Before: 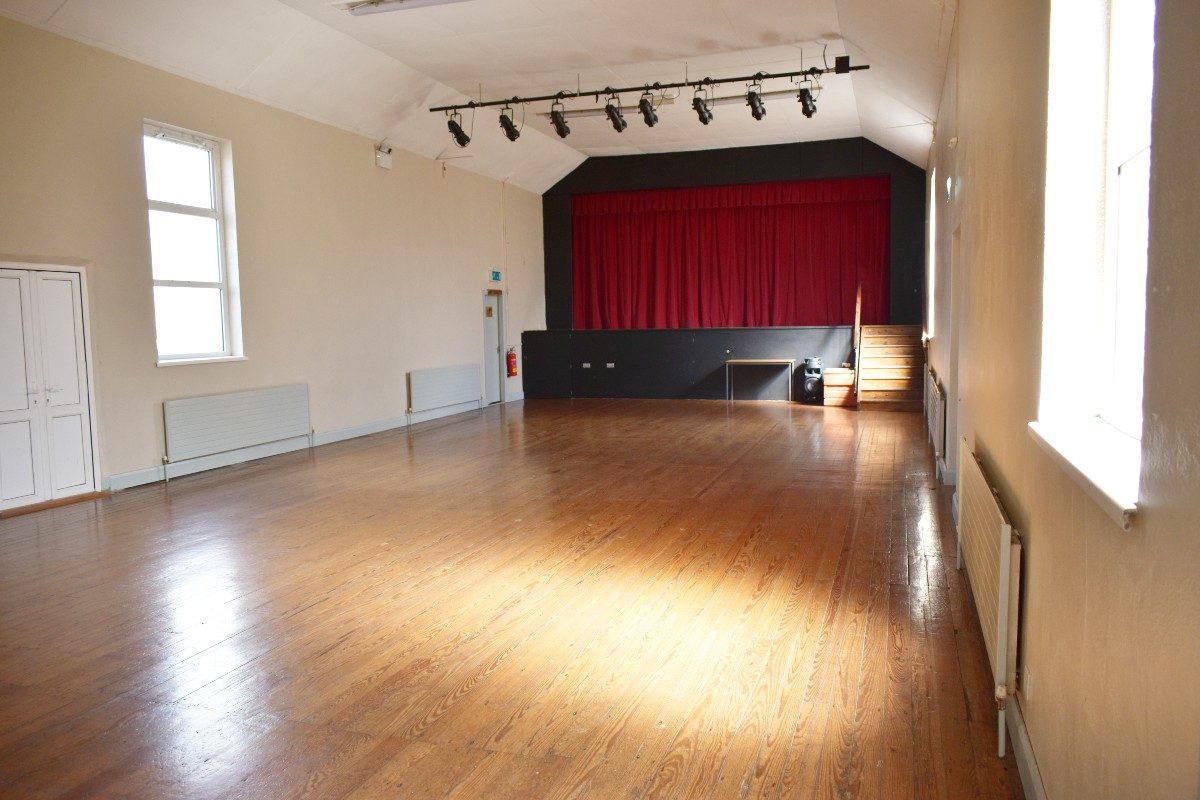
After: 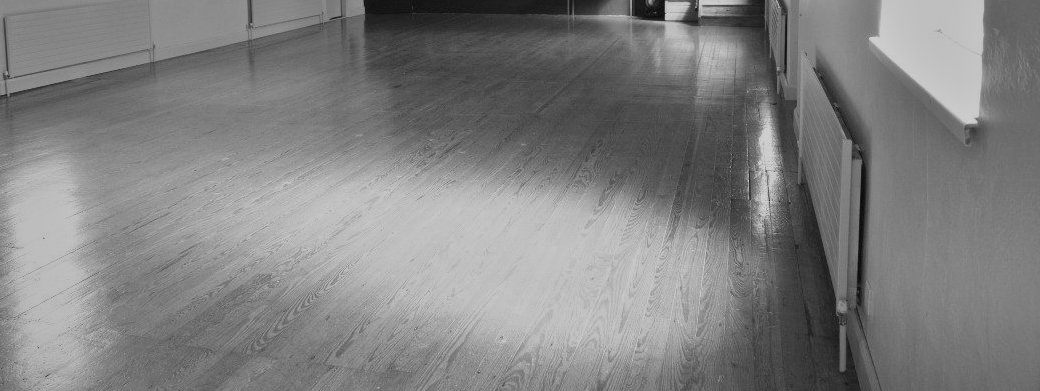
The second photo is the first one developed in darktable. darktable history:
crop and rotate: left 13.306%, top 48.129%, bottom 2.928%
color correction: highlights a* -39.68, highlights b* -40, shadows a* -40, shadows b* -40, saturation -3
monochrome: a -35.87, b 49.73, size 1.7
exposure: black level correction 0.002, exposure -0.1 EV, compensate highlight preservation false
